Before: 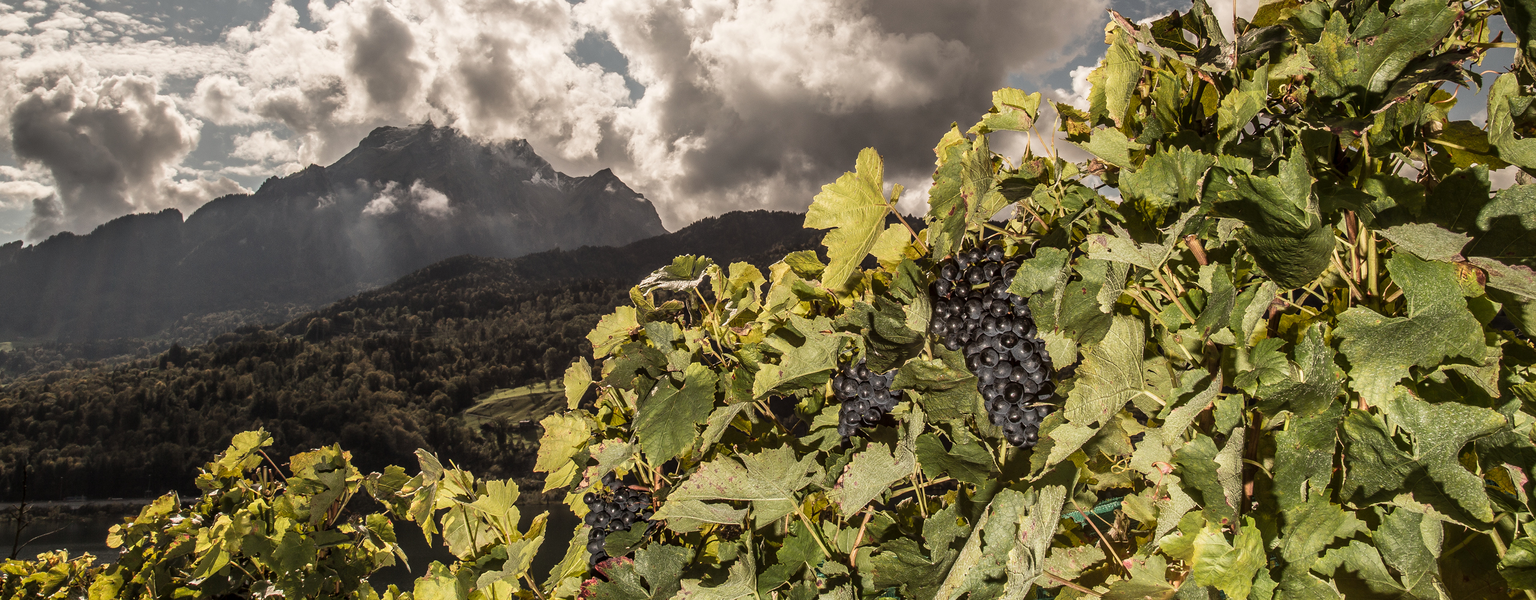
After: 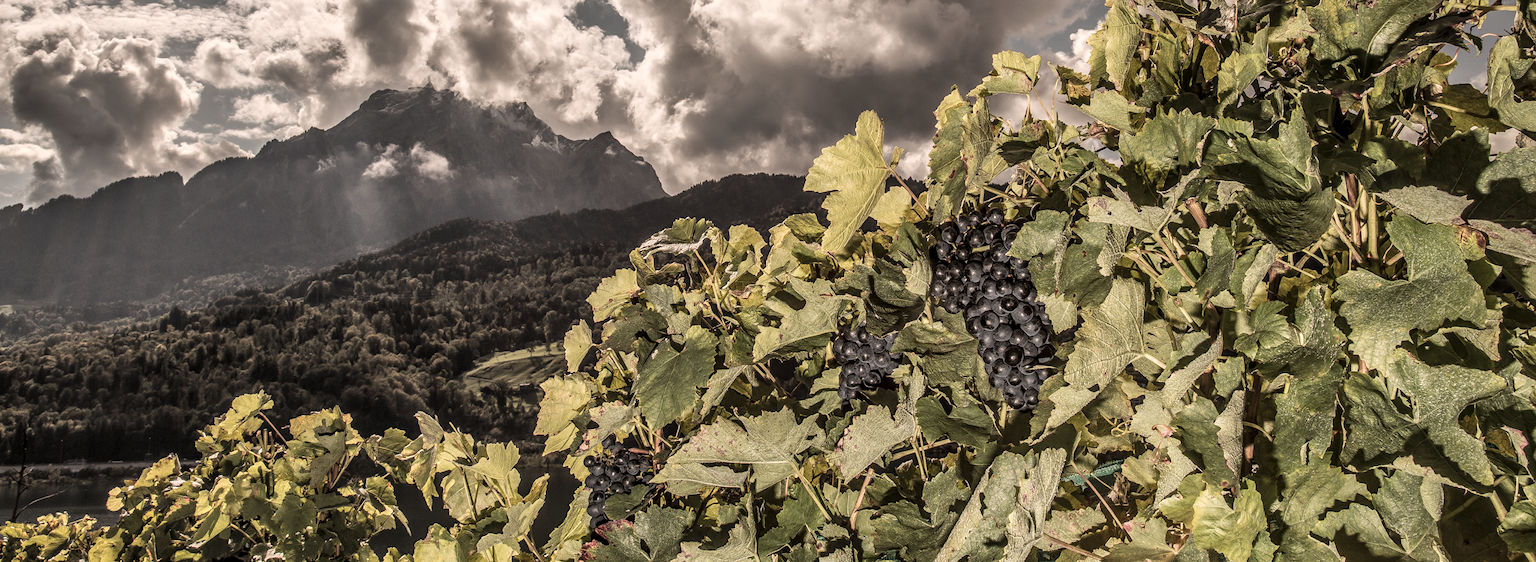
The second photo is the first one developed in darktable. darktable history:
crop and rotate: top 6.25%
color correction: highlights a* 5.59, highlights b* 5.24, saturation 0.68
shadows and highlights: low approximation 0.01, soften with gaussian
local contrast: on, module defaults
